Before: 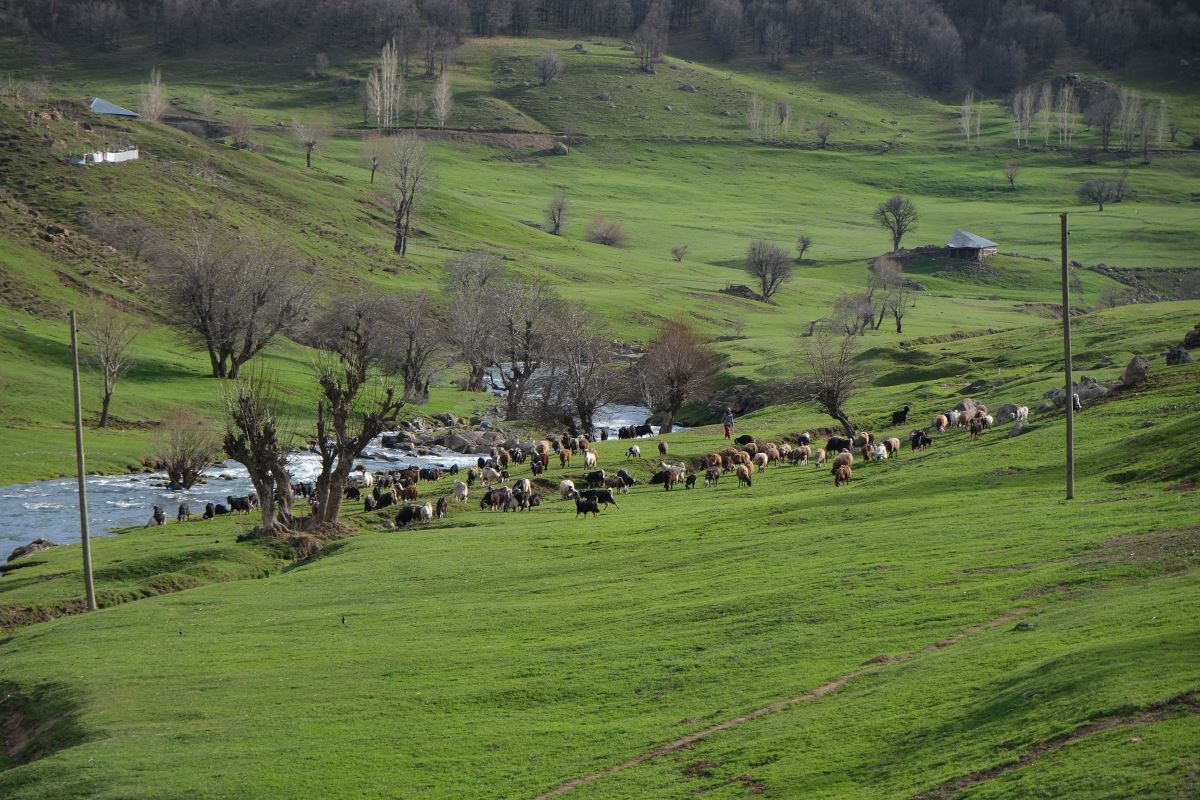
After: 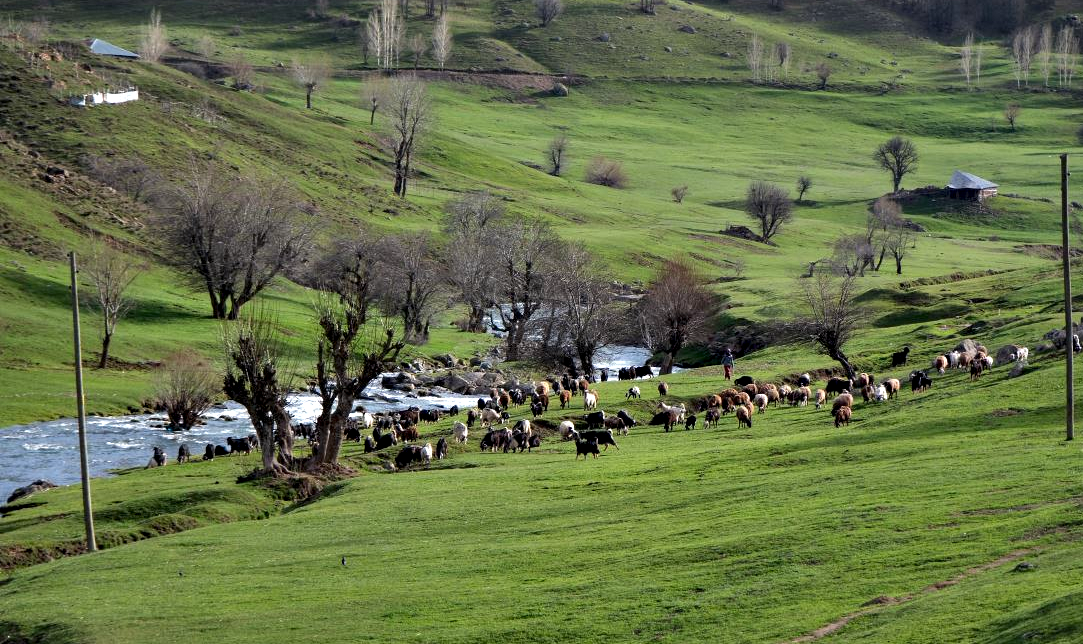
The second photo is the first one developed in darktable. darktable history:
contrast equalizer: y [[0.6 ×6], [0.55 ×6], [0 ×6], [0 ×6], [0 ×6]]
crop: top 7.485%, right 9.733%, bottom 11.989%
